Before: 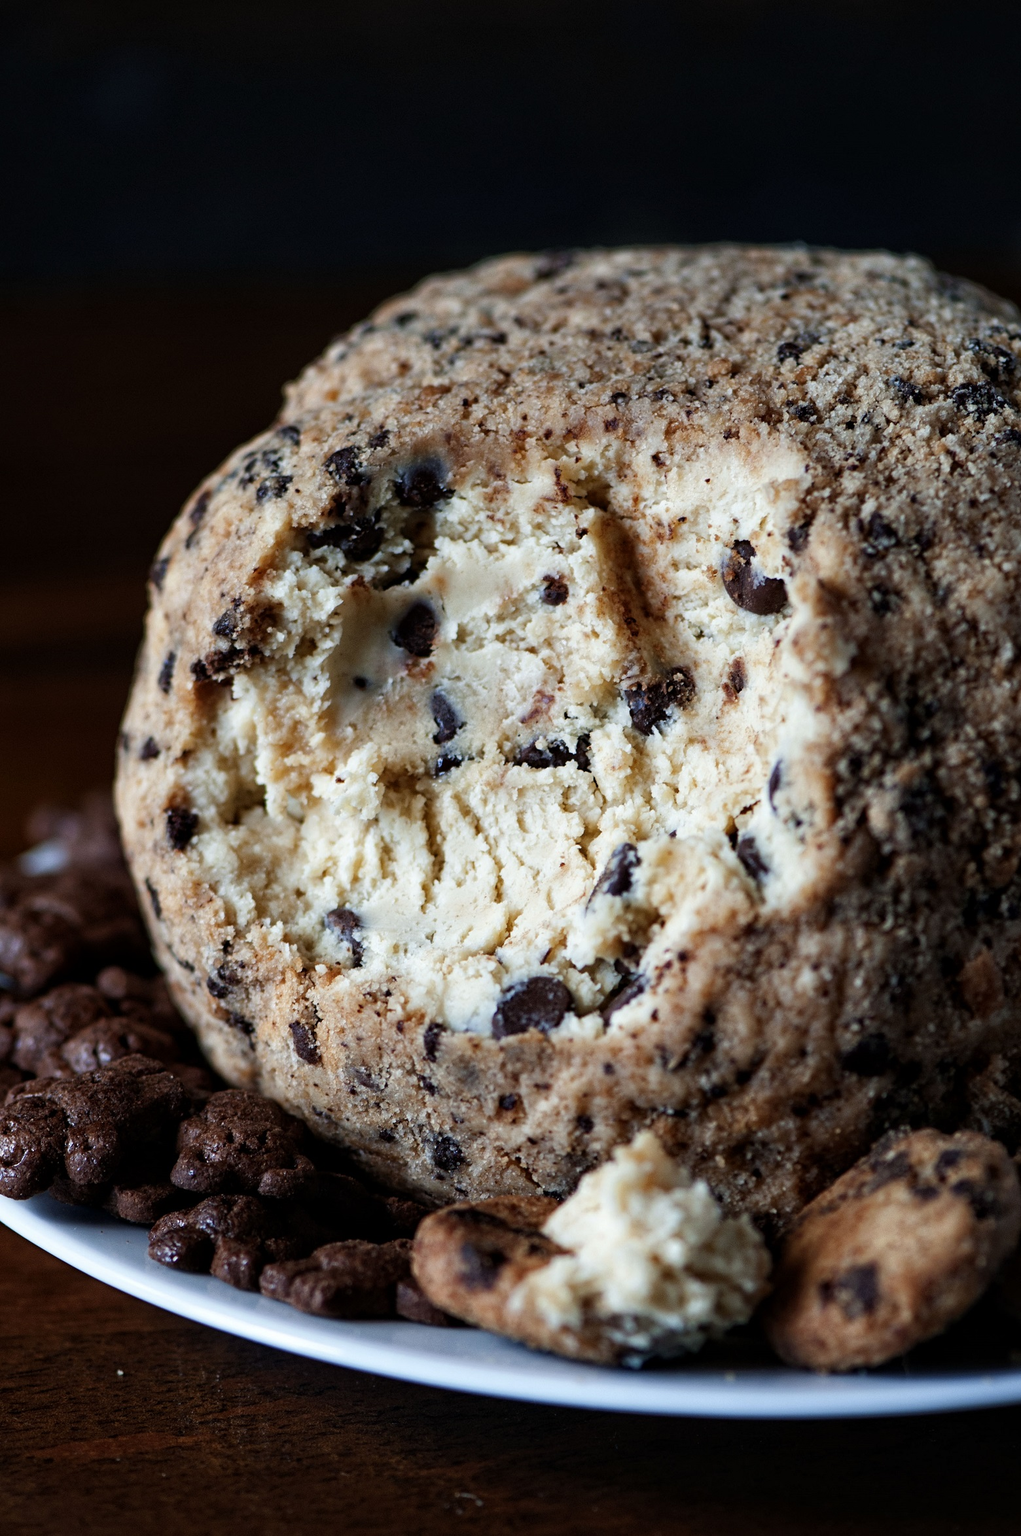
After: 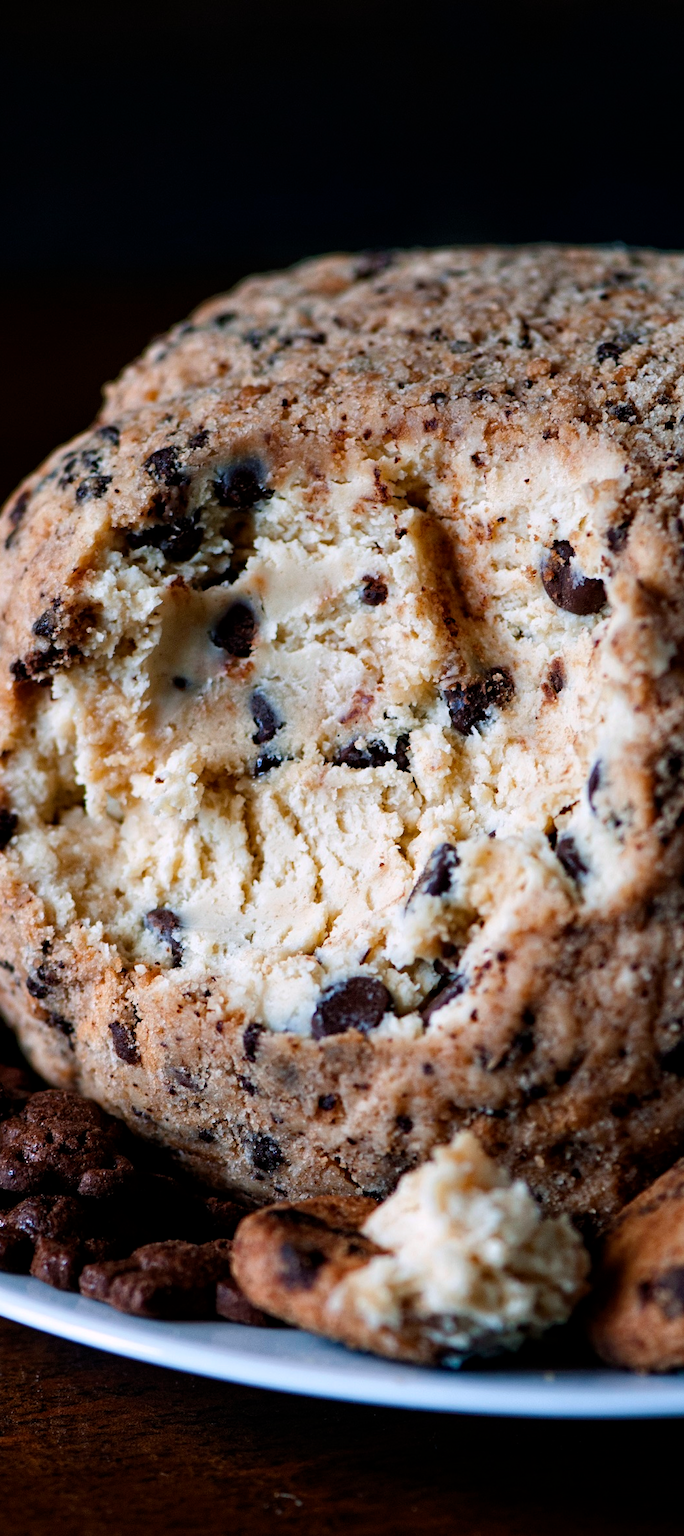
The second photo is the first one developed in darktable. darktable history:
crop and rotate: left 17.748%, right 15.124%
color balance rgb: highlights gain › chroma 1.495%, highlights gain › hue 312.35°, linear chroma grading › global chroma 9.07%, perceptual saturation grading › global saturation 0.524%, global vibrance 9.837%
